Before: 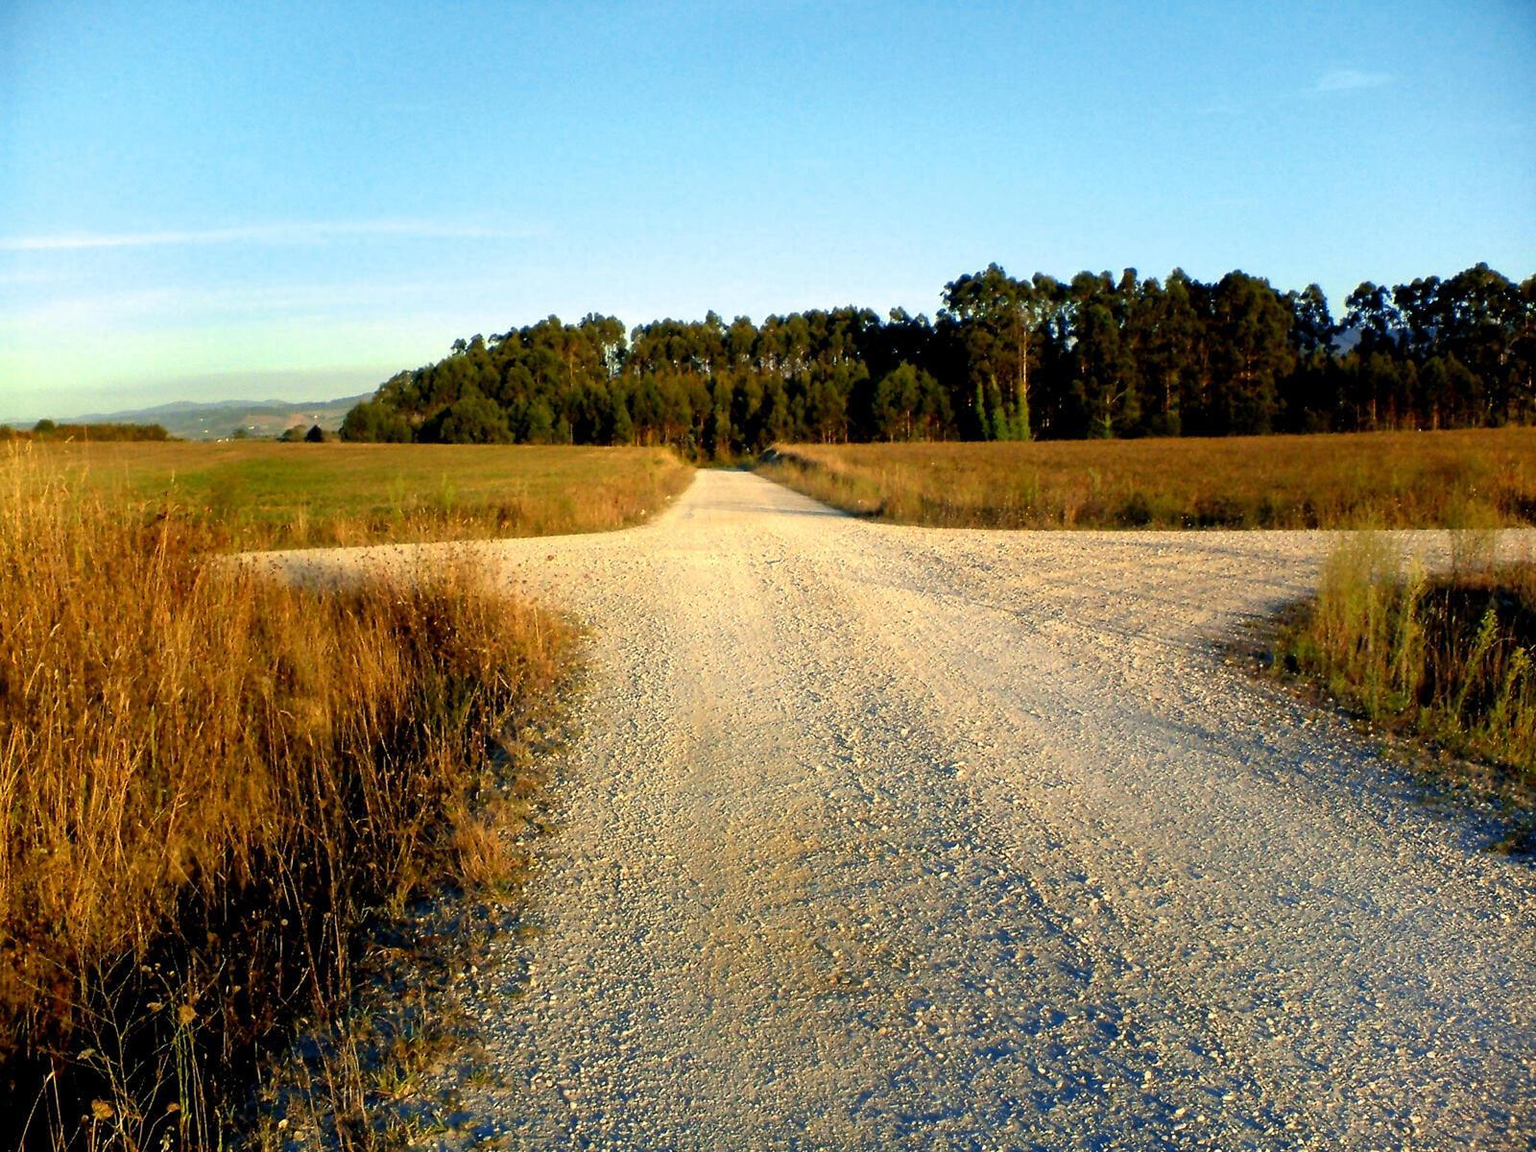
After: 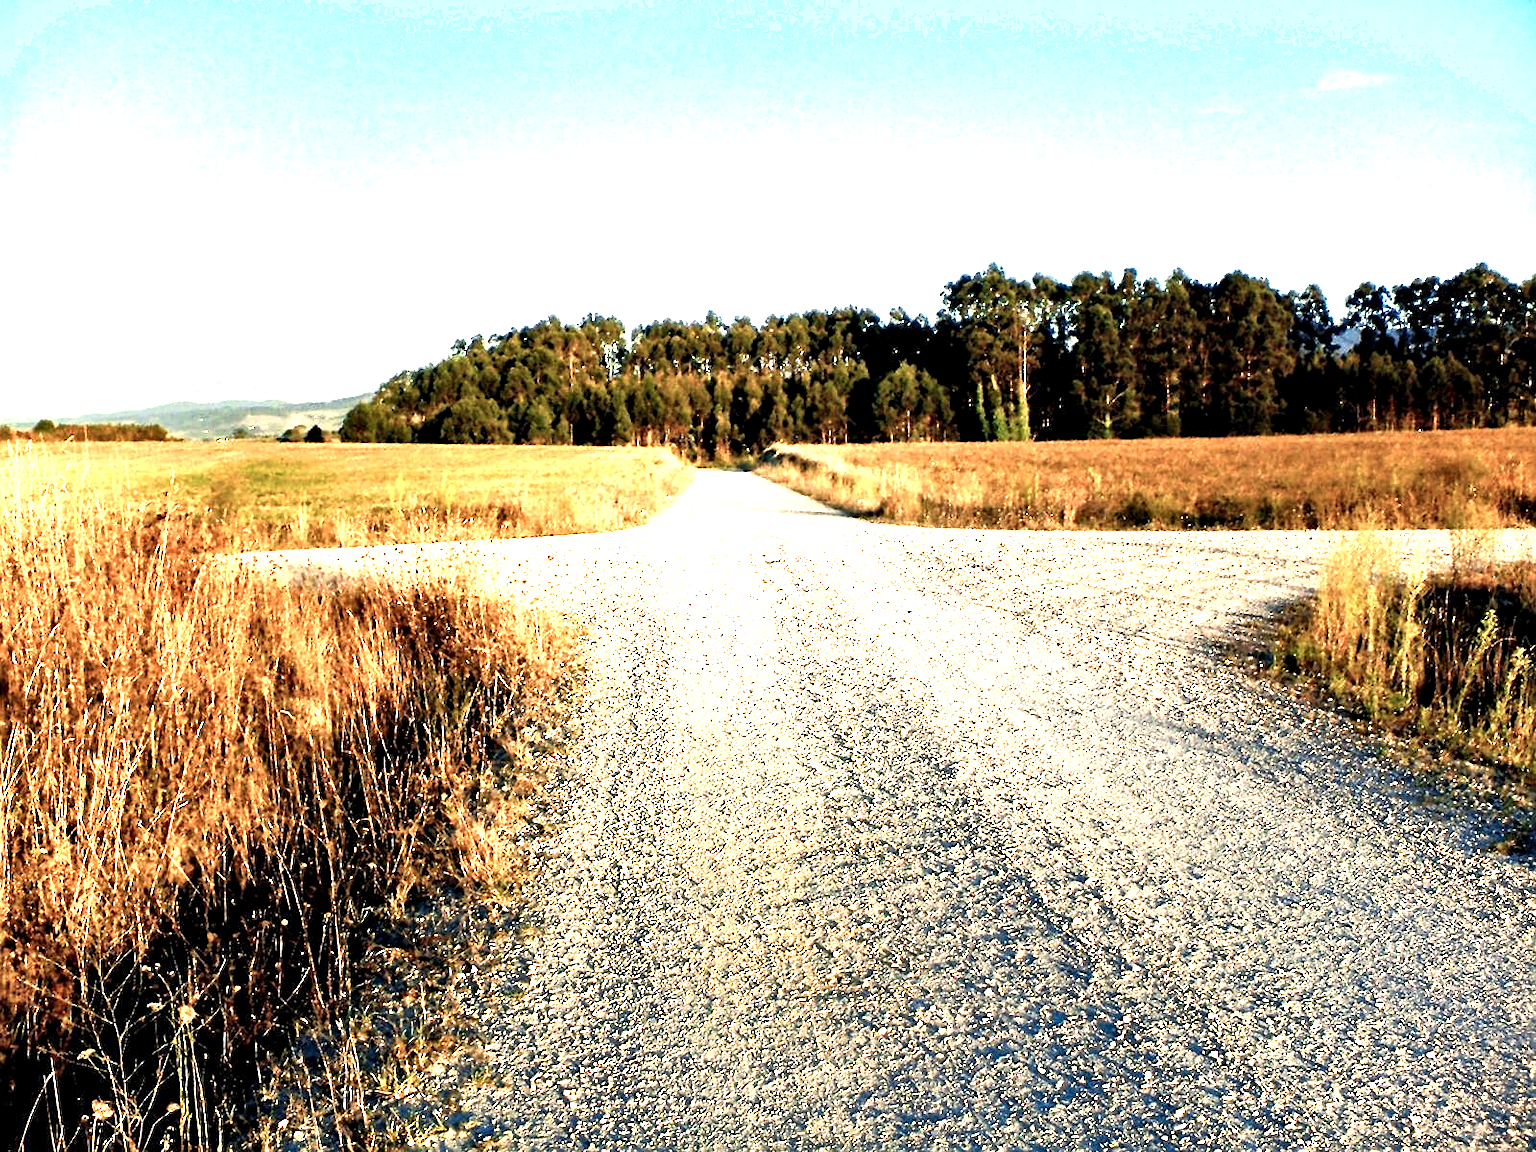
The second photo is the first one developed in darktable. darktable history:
sharpen: on, module defaults
shadows and highlights: shadows 0, highlights 40
contrast equalizer: y [[0.535, 0.543, 0.548, 0.548, 0.542, 0.532], [0.5 ×6], [0.5 ×6], [0 ×6], [0 ×6]]
exposure: black level correction 0, exposure 0.95 EV, compensate exposure bias true, compensate highlight preservation false
color zones: curves: ch0 [(0.018, 0.548) (0.224, 0.64) (0.425, 0.447) (0.675, 0.575) (0.732, 0.579)]; ch1 [(0.066, 0.487) (0.25, 0.5) (0.404, 0.43) (0.75, 0.421) (0.956, 0.421)]; ch2 [(0.044, 0.561) (0.215, 0.465) (0.399, 0.544) (0.465, 0.548) (0.614, 0.447) (0.724, 0.43) (0.882, 0.623) (0.956, 0.632)]
